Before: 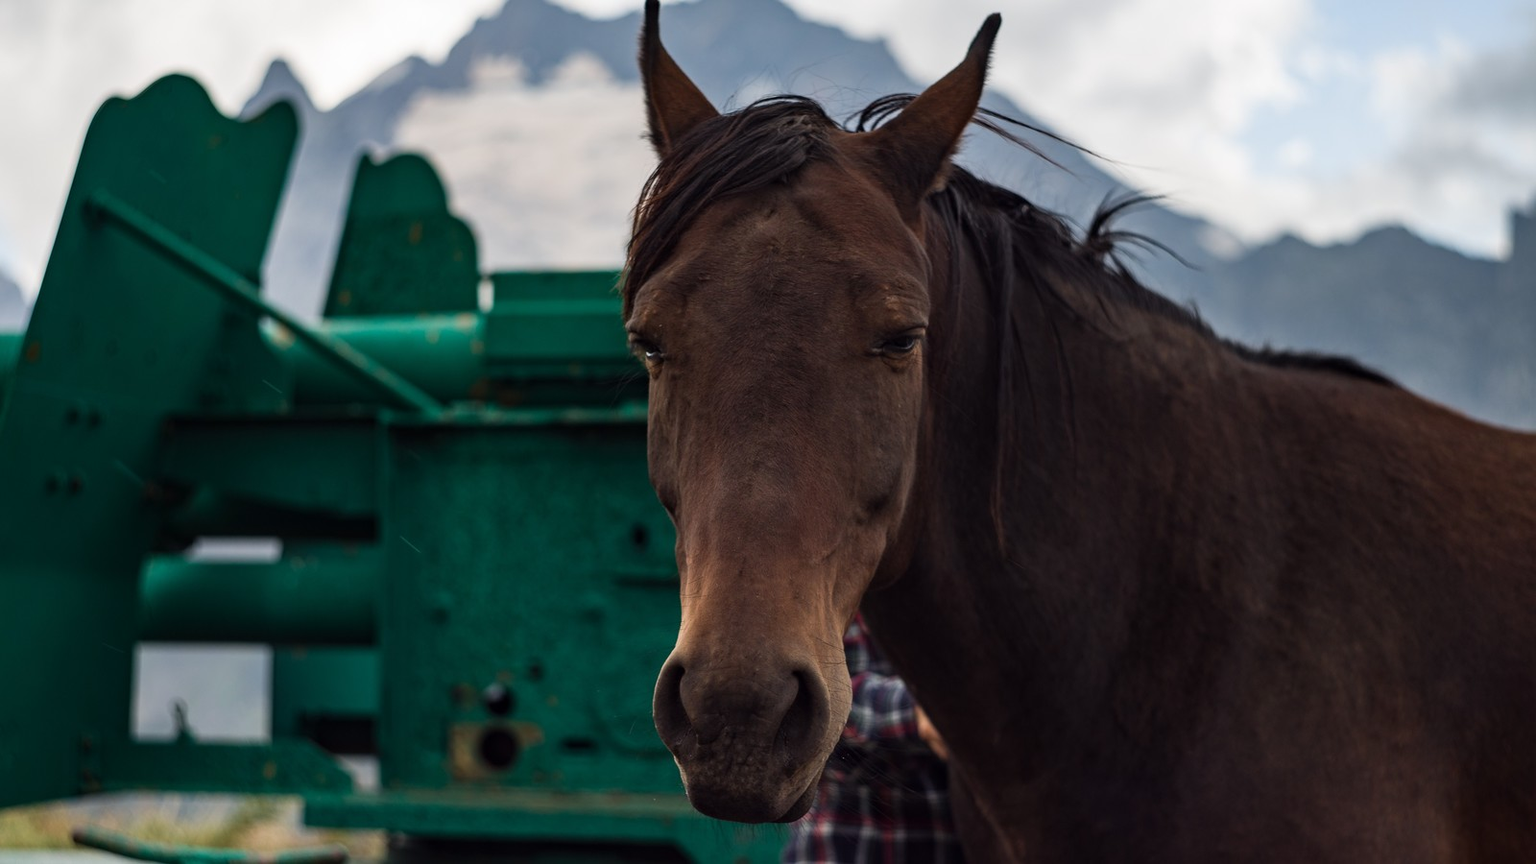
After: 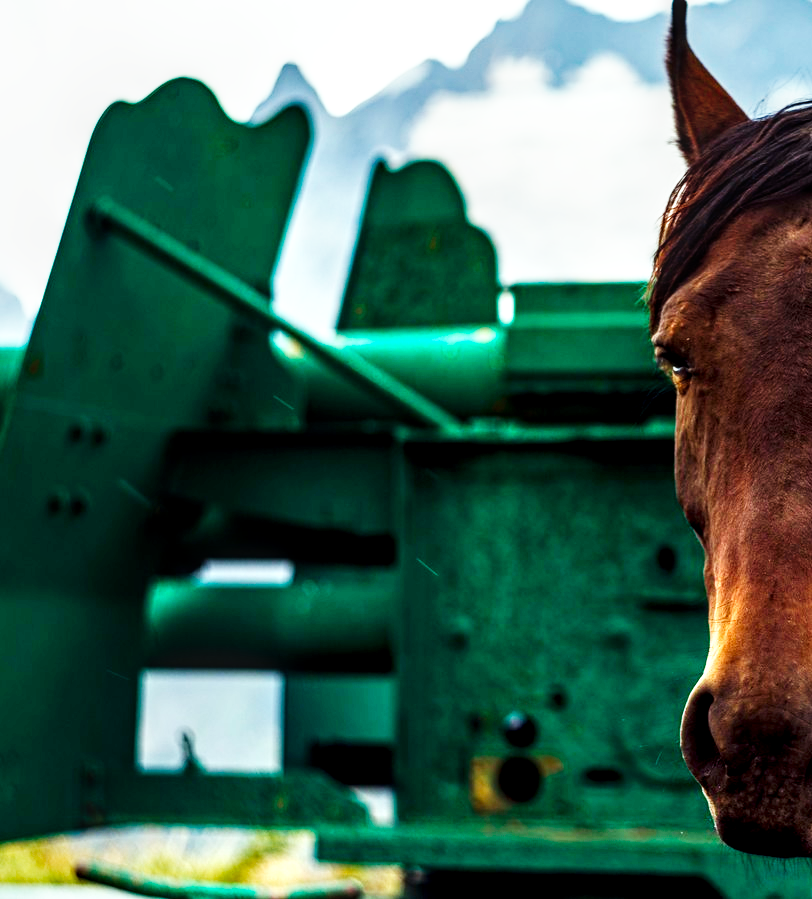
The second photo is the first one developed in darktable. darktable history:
local contrast: highlights 58%, detail 145%
base curve: curves: ch0 [(0, 0) (0.007, 0.004) (0.027, 0.03) (0.046, 0.07) (0.207, 0.54) (0.442, 0.872) (0.673, 0.972) (1, 1)], preserve colors none
color balance rgb: power › hue 210.91°, highlights gain › luminance 19.719%, highlights gain › chroma 2.652%, highlights gain › hue 172.79°, linear chroma grading › global chroma 14.66%, perceptual saturation grading › global saturation 21.191%, perceptual saturation grading › highlights -19.741%, perceptual saturation grading › shadows 29.65%
crop and rotate: left 0.041%, top 0%, right 49.188%
